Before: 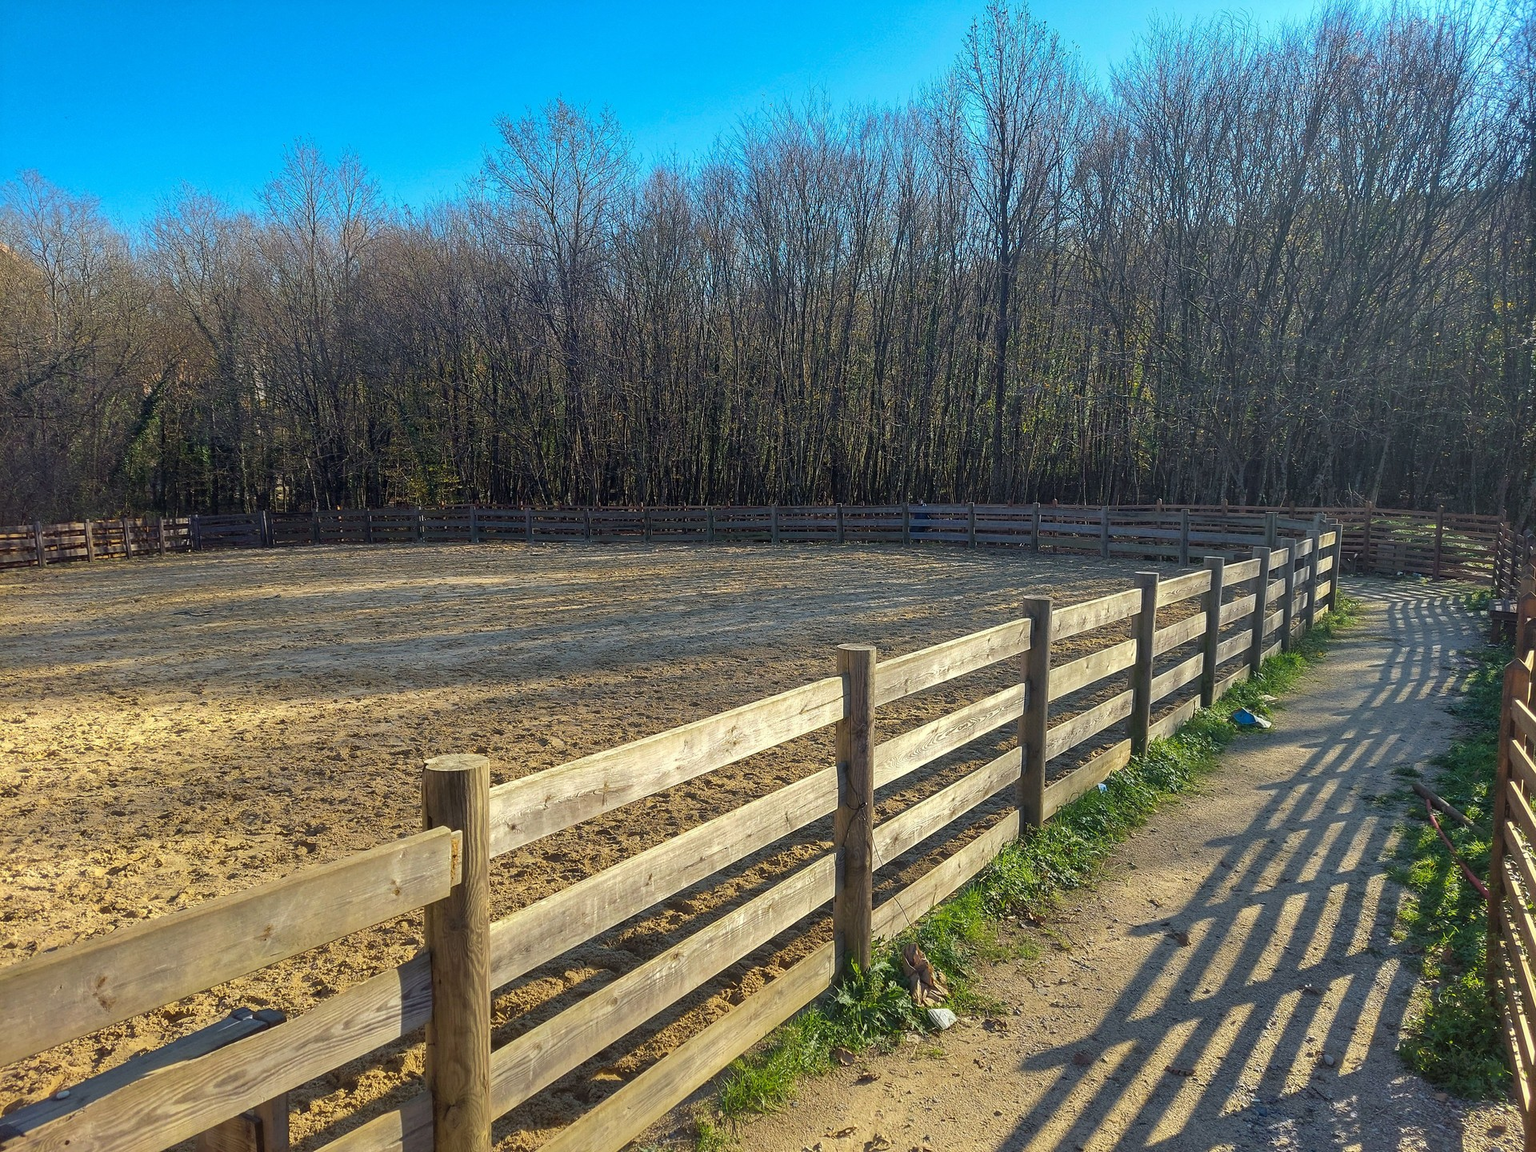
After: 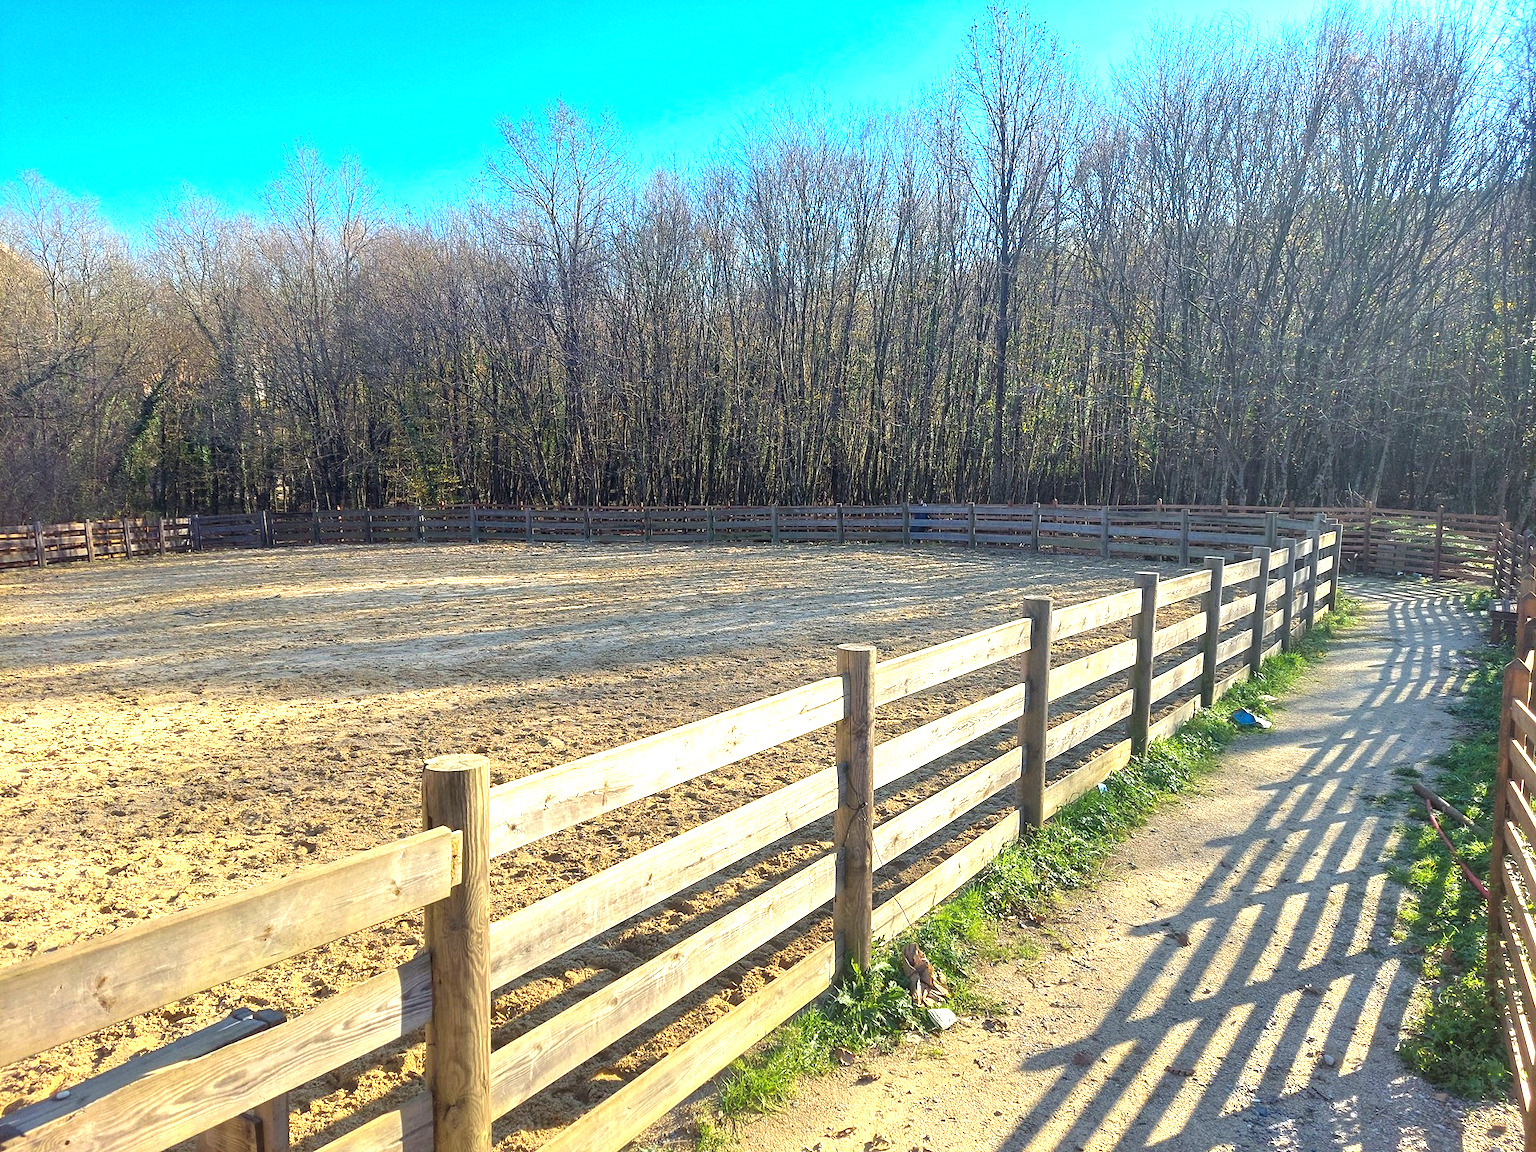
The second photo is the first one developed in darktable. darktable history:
exposure: black level correction 0, exposure 1.195 EV
